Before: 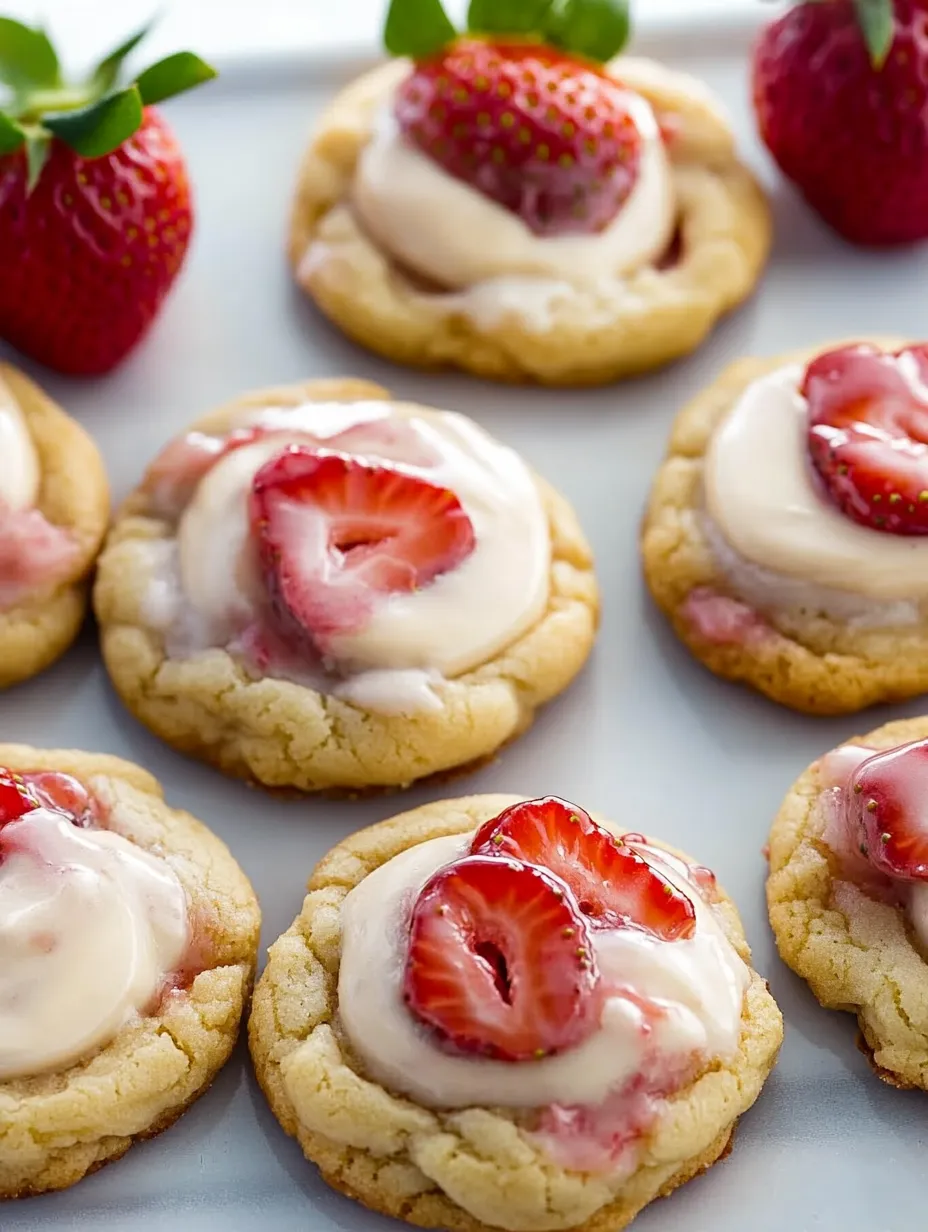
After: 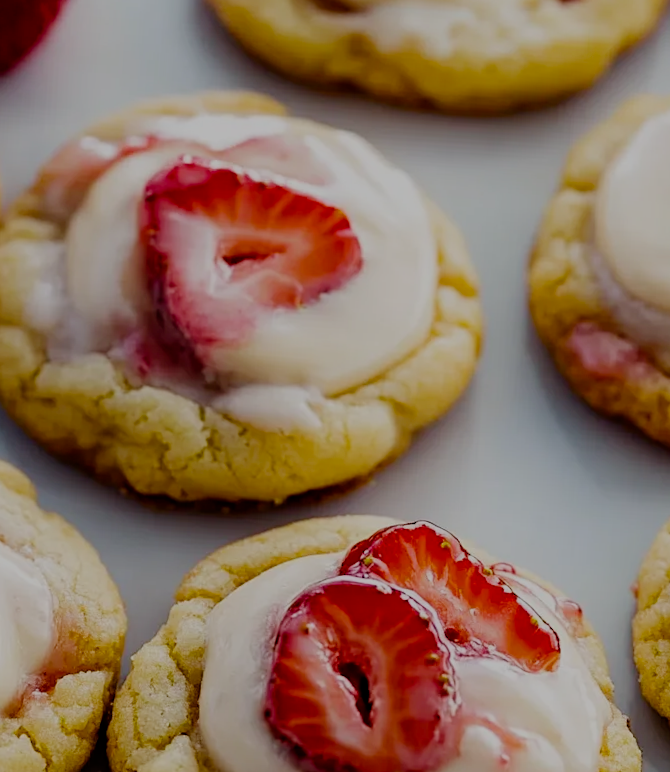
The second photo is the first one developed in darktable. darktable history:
crop and rotate: angle -3.37°, left 9.79%, top 20.73%, right 12.42%, bottom 11.82%
filmic rgb: middle gray luminance 30%, black relative exposure -9 EV, white relative exposure 7 EV, threshold 6 EV, target black luminance 0%, hardness 2.94, latitude 2.04%, contrast 0.963, highlights saturation mix 5%, shadows ↔ highlights balance 12.16%, add noise in highlights 0, preserve chrominance no, color science v3 (2019), use custom middle-gray values true, iterations of high-quality reconstruction 0, contrast in highlights soft, enable highlight reconstruction true
color balance rgb: perceptual saturation grading › global saturation 10%, global vibrance 20%
